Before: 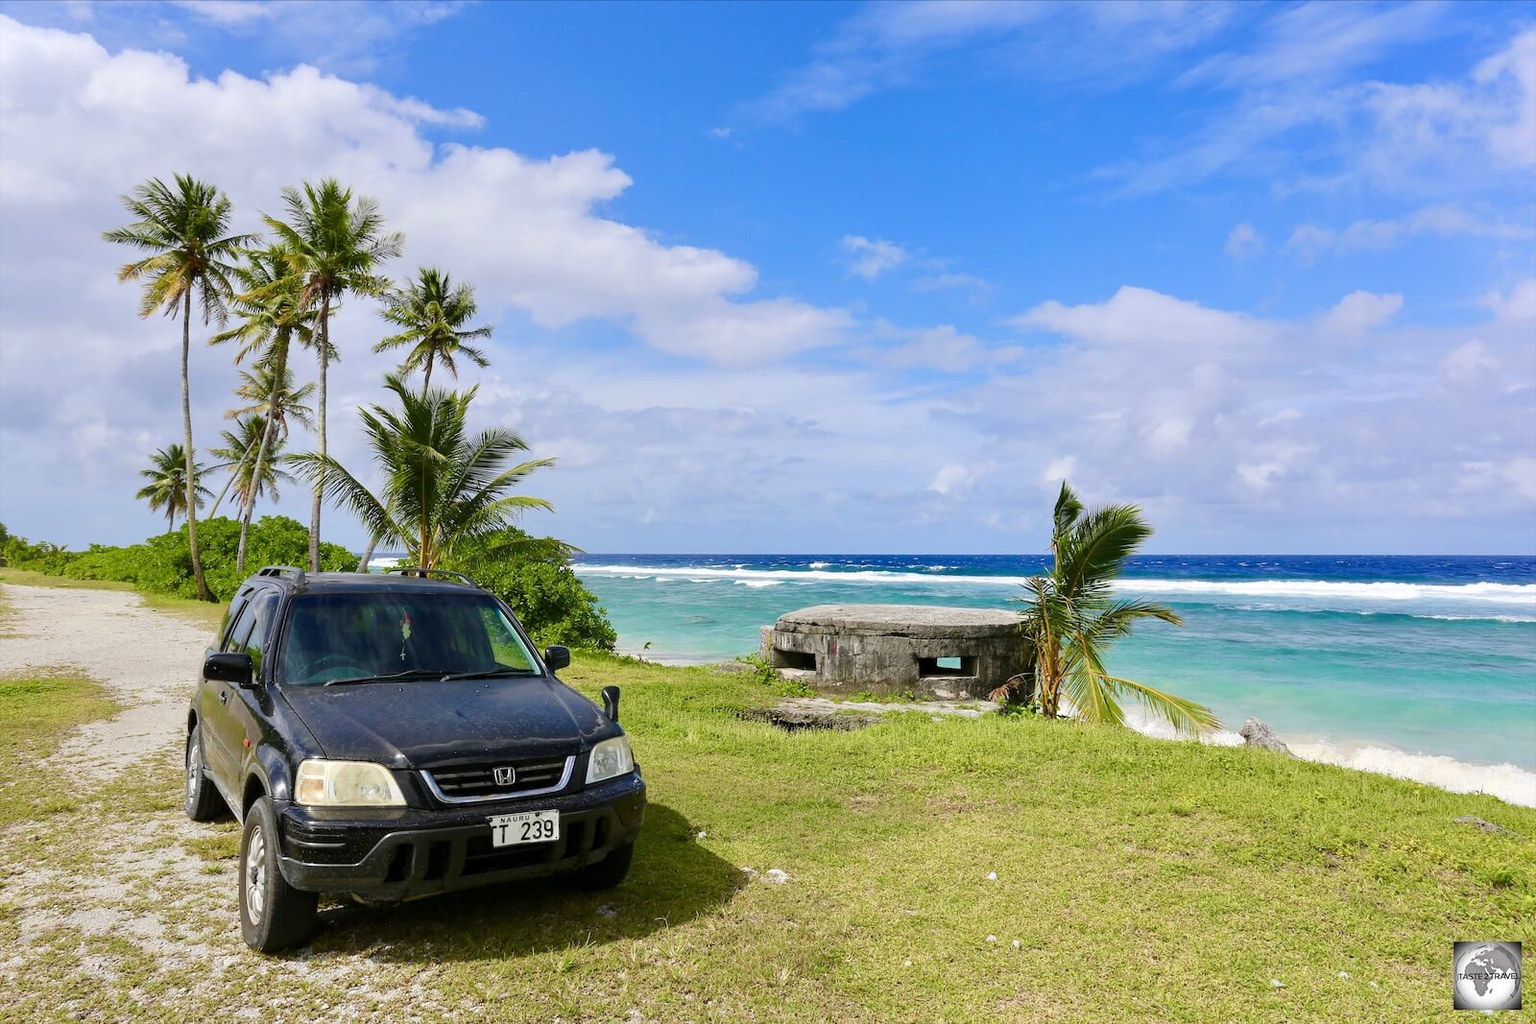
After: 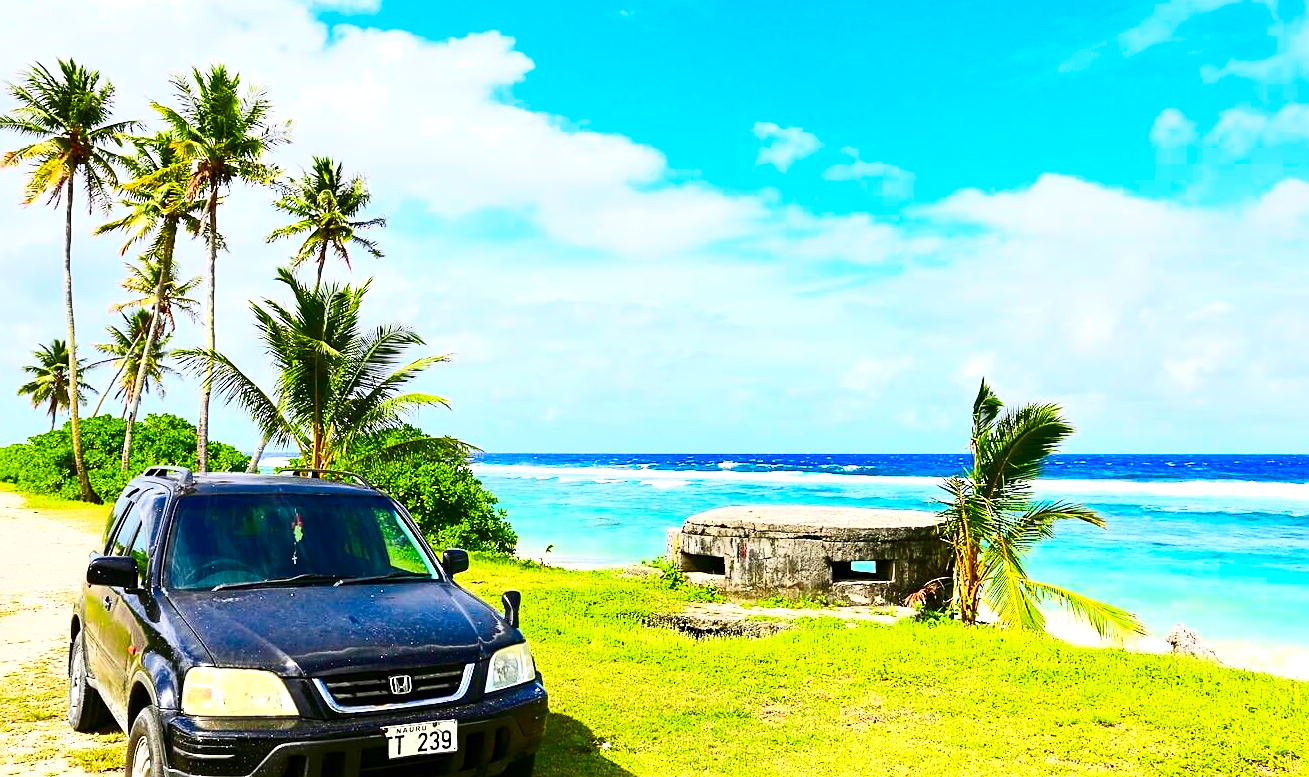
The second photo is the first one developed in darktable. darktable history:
color zones: curves: ch0 [(0, 0.5) (0.143, 0.5) (0.286, 0.456) (0.429, 0.5) (0.571, 0.5) (0.714, 0.5) (0.857, 0.5) (1, 0.5)]; ch1 [(0, 0.5) (0.143, 0.5) (0.286, 0.422) (0.429, 0.5) (0.571, 0.5) (0.714, 0.5) (0.857, 0.5) (1, 0.5)], mix -121.44%, process mode strong
exposure: exposure 0.607 EV, compensate highlight preservation false
crop: left 7.824%, top 11.693%, right 10.341%, bottom 15.437%
shadows and highlights: shadows -1.82, highlights 38.75
contrast brightness saturation: contrast 0.268, brightness 0.016, saturation 0.871
sharpen: on, module defaults
